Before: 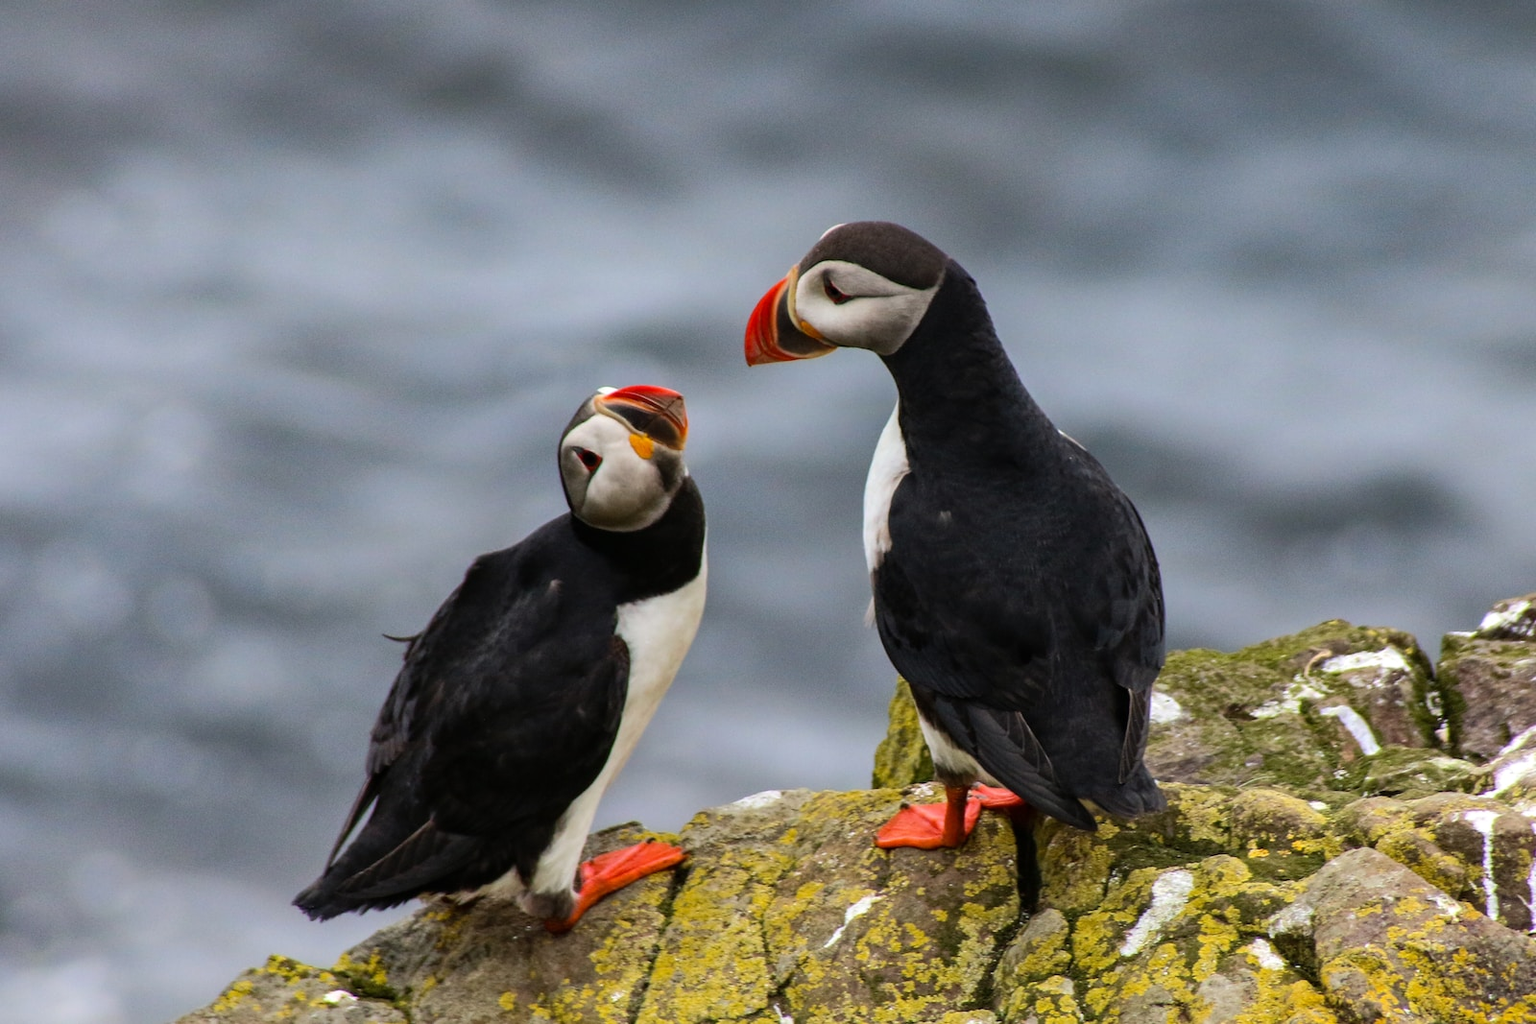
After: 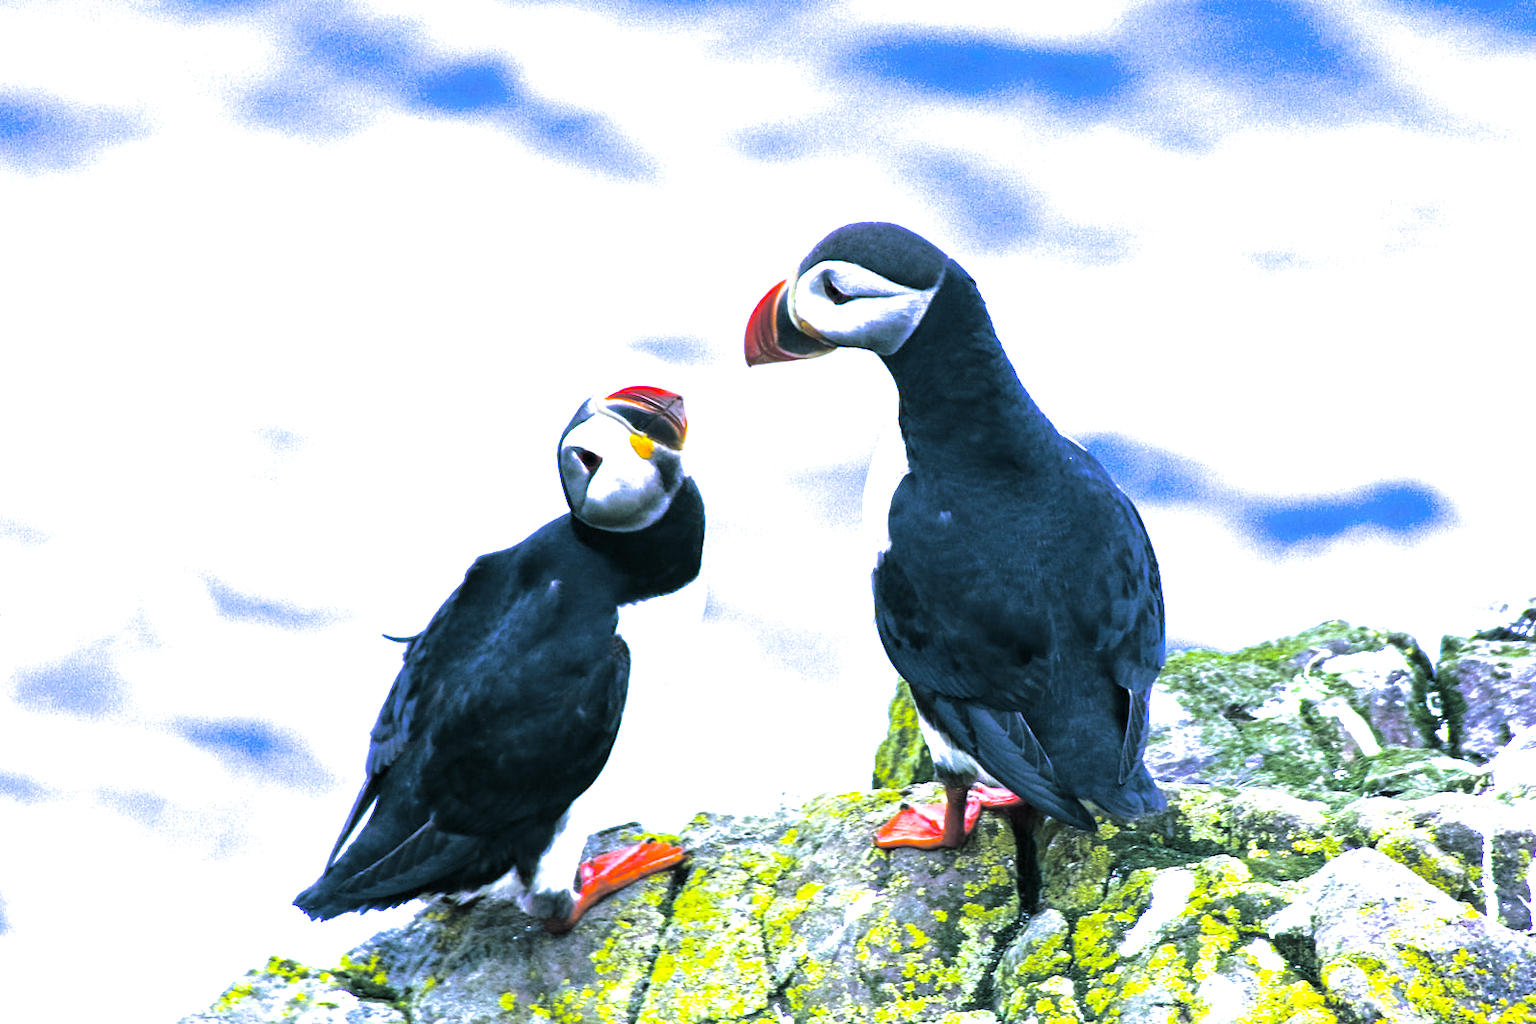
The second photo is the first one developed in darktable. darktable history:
white balance: red 0.766, blue 1.537
split-toning: shadows › hue 205.2°, shadows › saturation 0.43, highlights › hue 54°, highlights › saturation 0.54
exposure: black level correction 0, exposure 1.2 EV, compensate highlight preservation false
color balance rgb: perceptual saturation grading › global saturation 36%, perceptual brilliance grading › global brilliance 10%, global vibrance 20%
